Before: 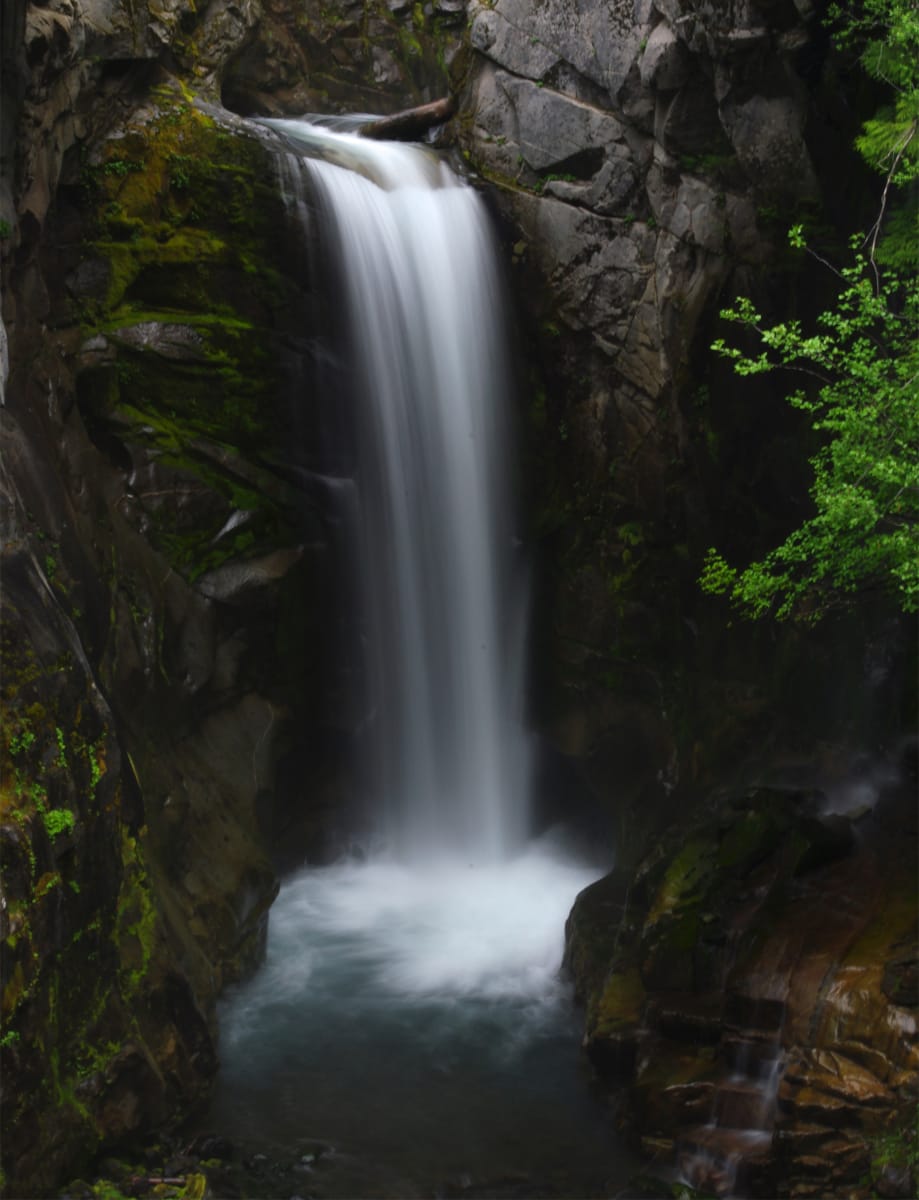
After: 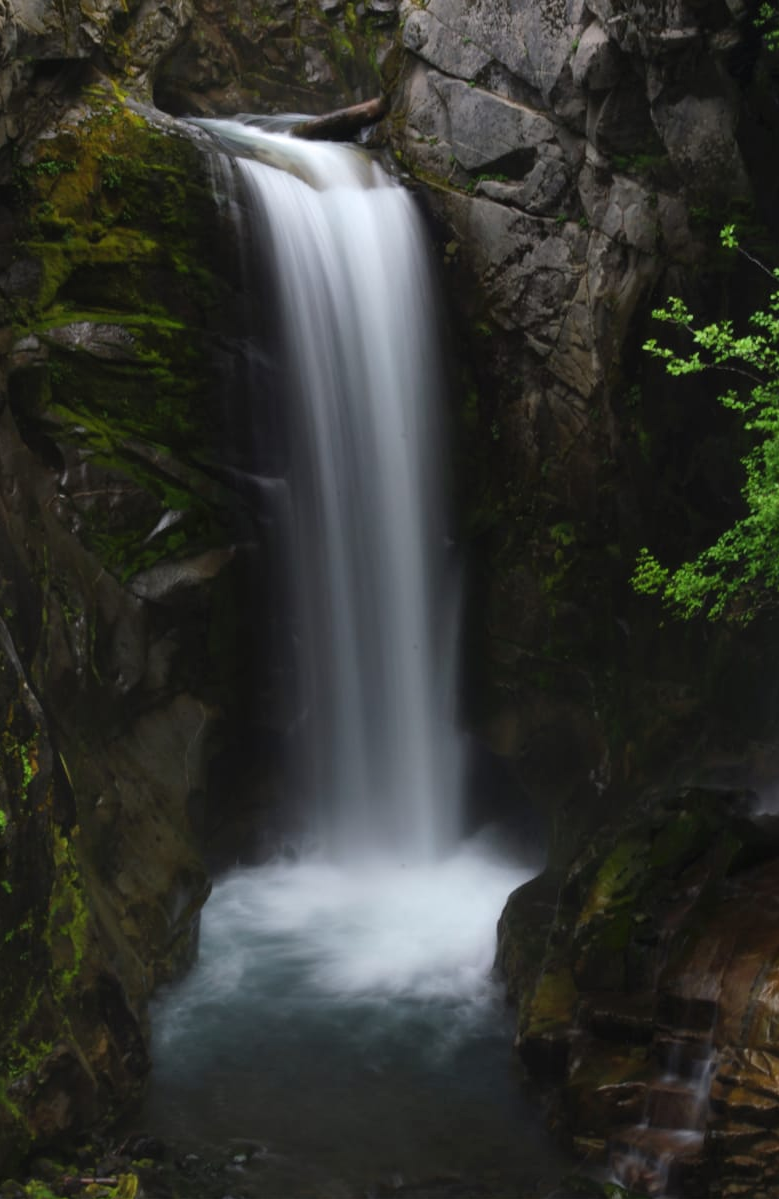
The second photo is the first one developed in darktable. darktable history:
crop: left 7.43%, right 7.788%
shadows and highlights: shadows 24.4, highlights -80.12, soften with gaussian
